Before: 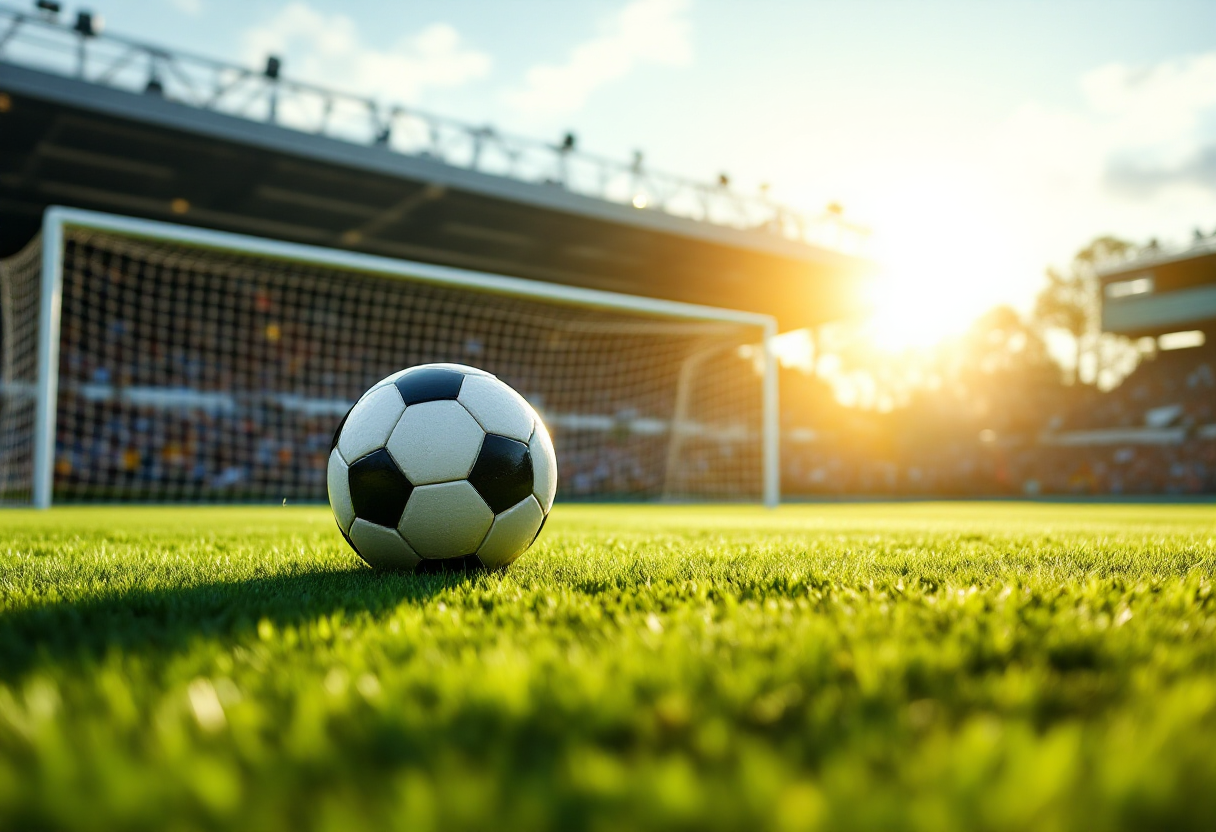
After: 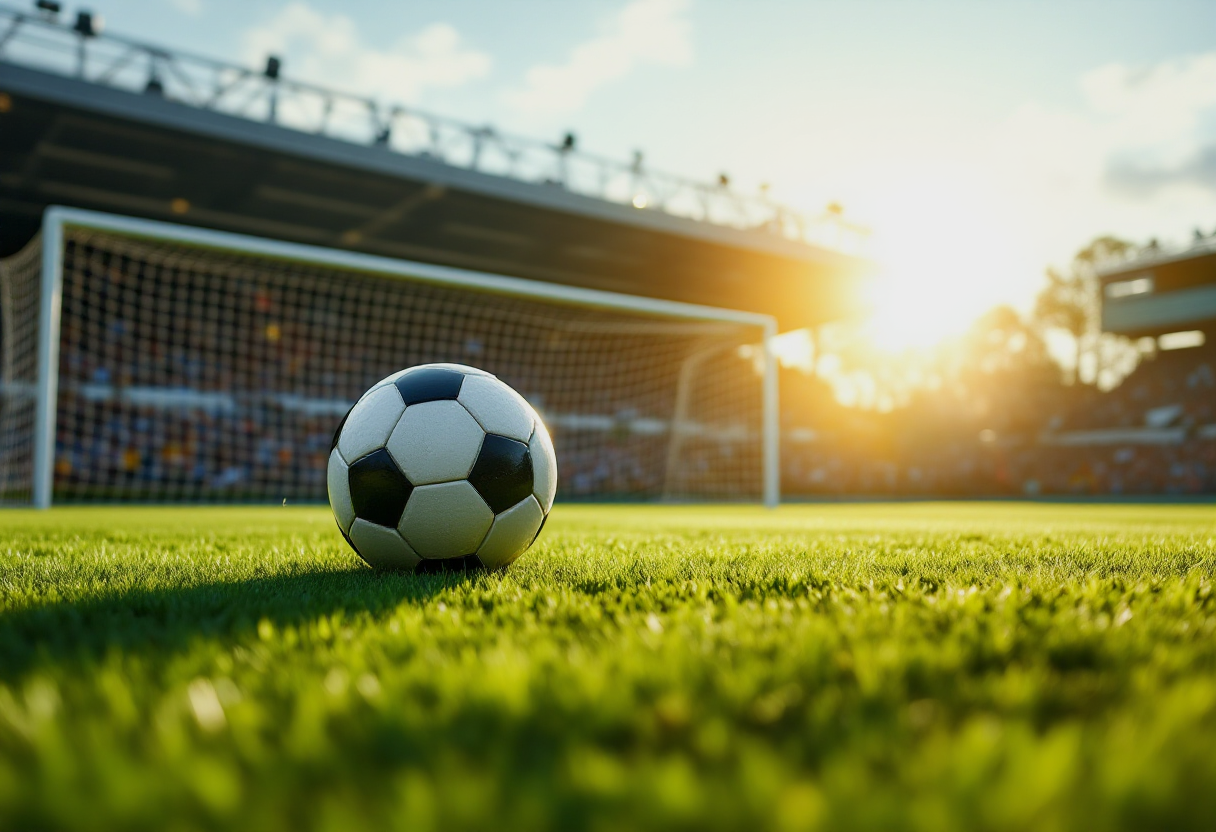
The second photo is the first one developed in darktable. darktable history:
tone equalizer: -8 EV 0.22 EV, -7 EV 0.446 EV, -6 EV 0.422 EV, -5 EV 0.242 EV, -3 EV -0.262 EV, -2 EV -0.412 EV, -1 EV -0.442 EV, +0 EV -0.255 EV
